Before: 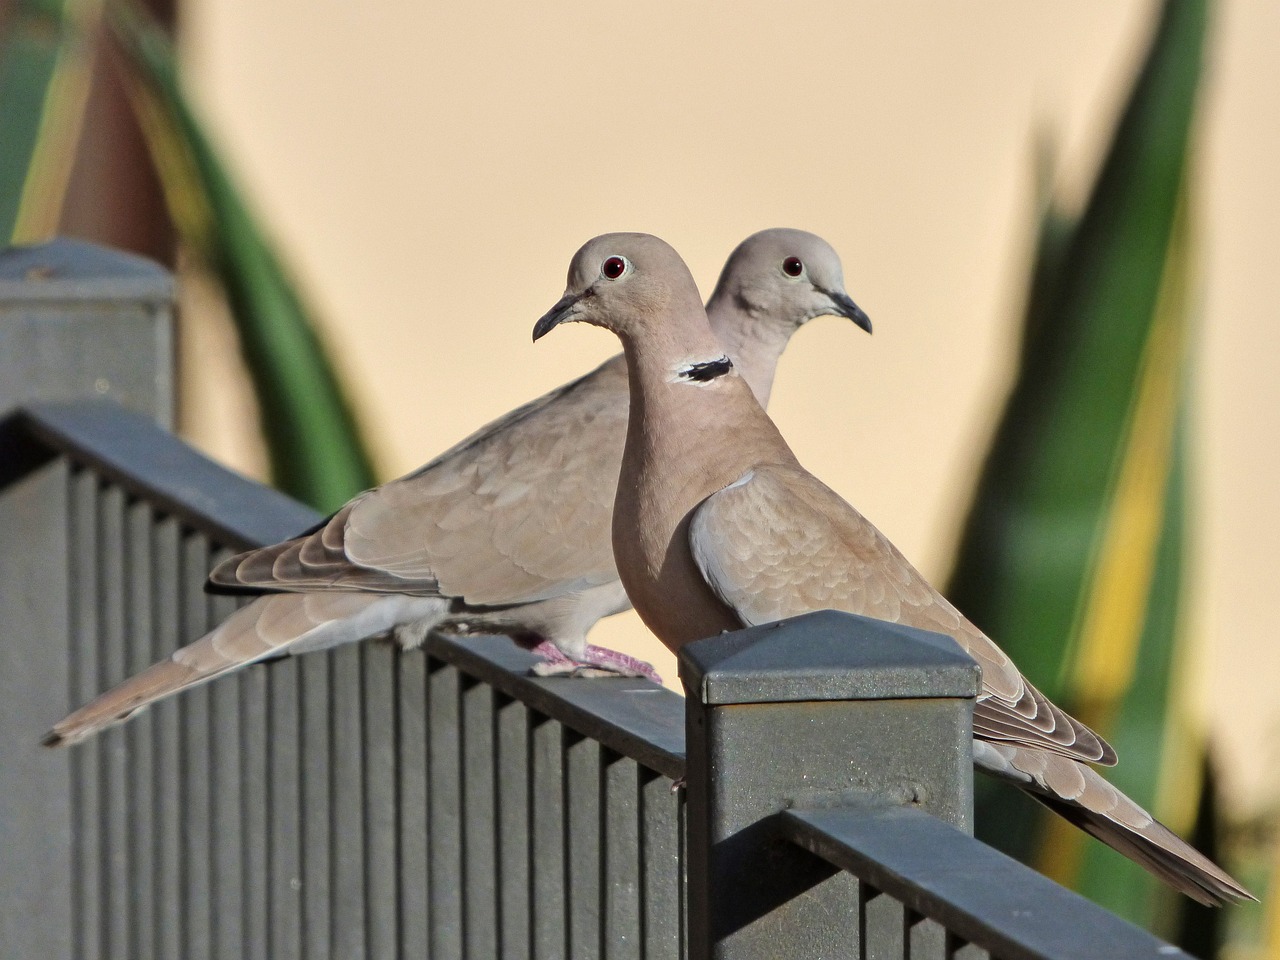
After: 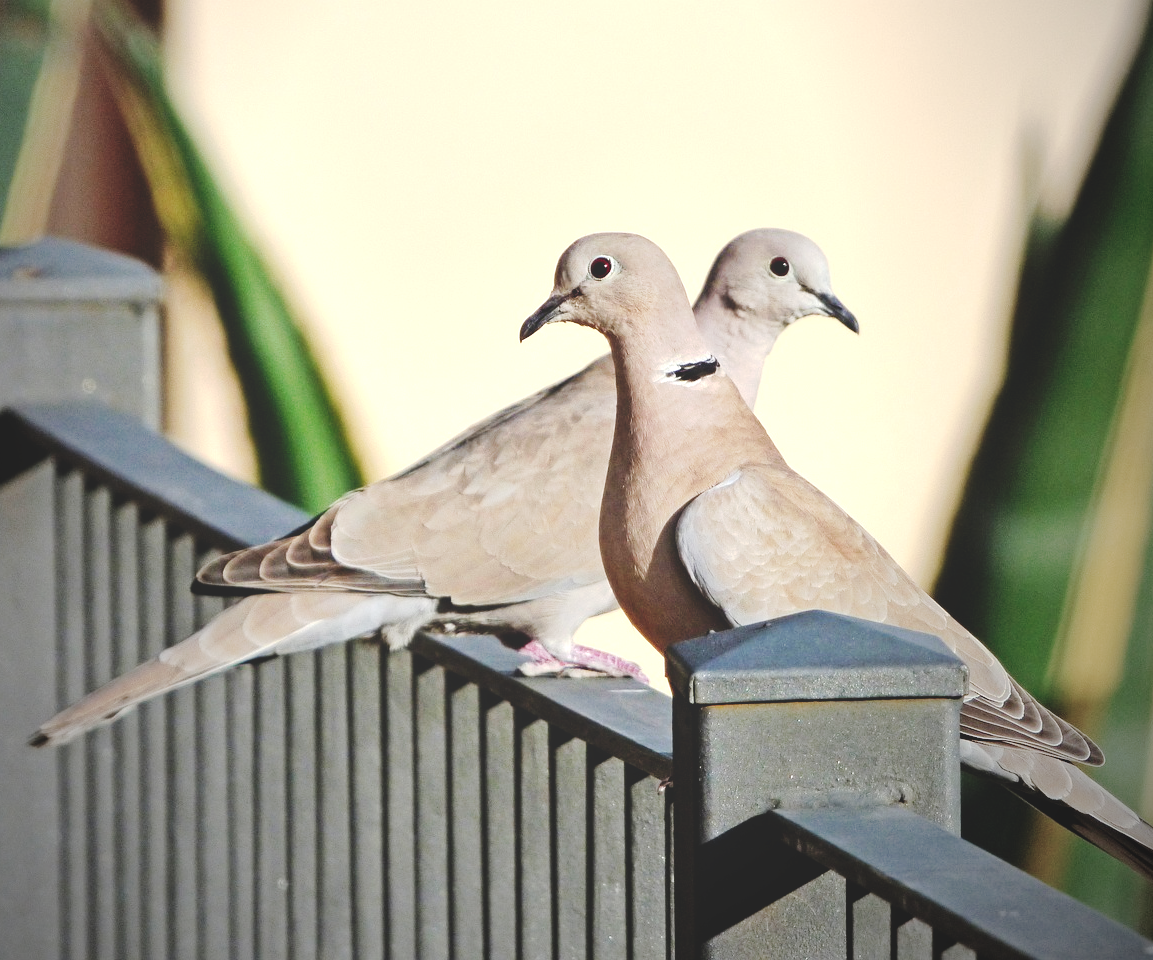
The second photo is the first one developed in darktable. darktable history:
exposure: black level correction 0, exposure 0.6 EV, compensate exposure bias true, compensate highlight preservation false
crop and rotate: left 1.088%, right 8.807%
tone curve: curves: ch0 [(0, 0) (0.003, 0.178) (0.011, 0.177) (0.025, 0.177) (0.044, 0.178) (0.069, 0.178) (0.1, 0.18) (0.136, 0.183) (0.177, 0.199) (0.224, 0.227) (0.277, 0.278) (0.335, 0.357) (0.399, 0.449) (0.468, 0.546) (0.543, 0.65) (0.623, 0.724) (0.709, 0.804) (0.801, 0.868) (0.898, 0.921) (1, 1)], preserve colors none
vignetting: fall-off start 72.14%, fall-off radius 108.07%, brightness -0.713, saturation -0.488, center (-0.054, -0.359), width/height ratio 0.729
